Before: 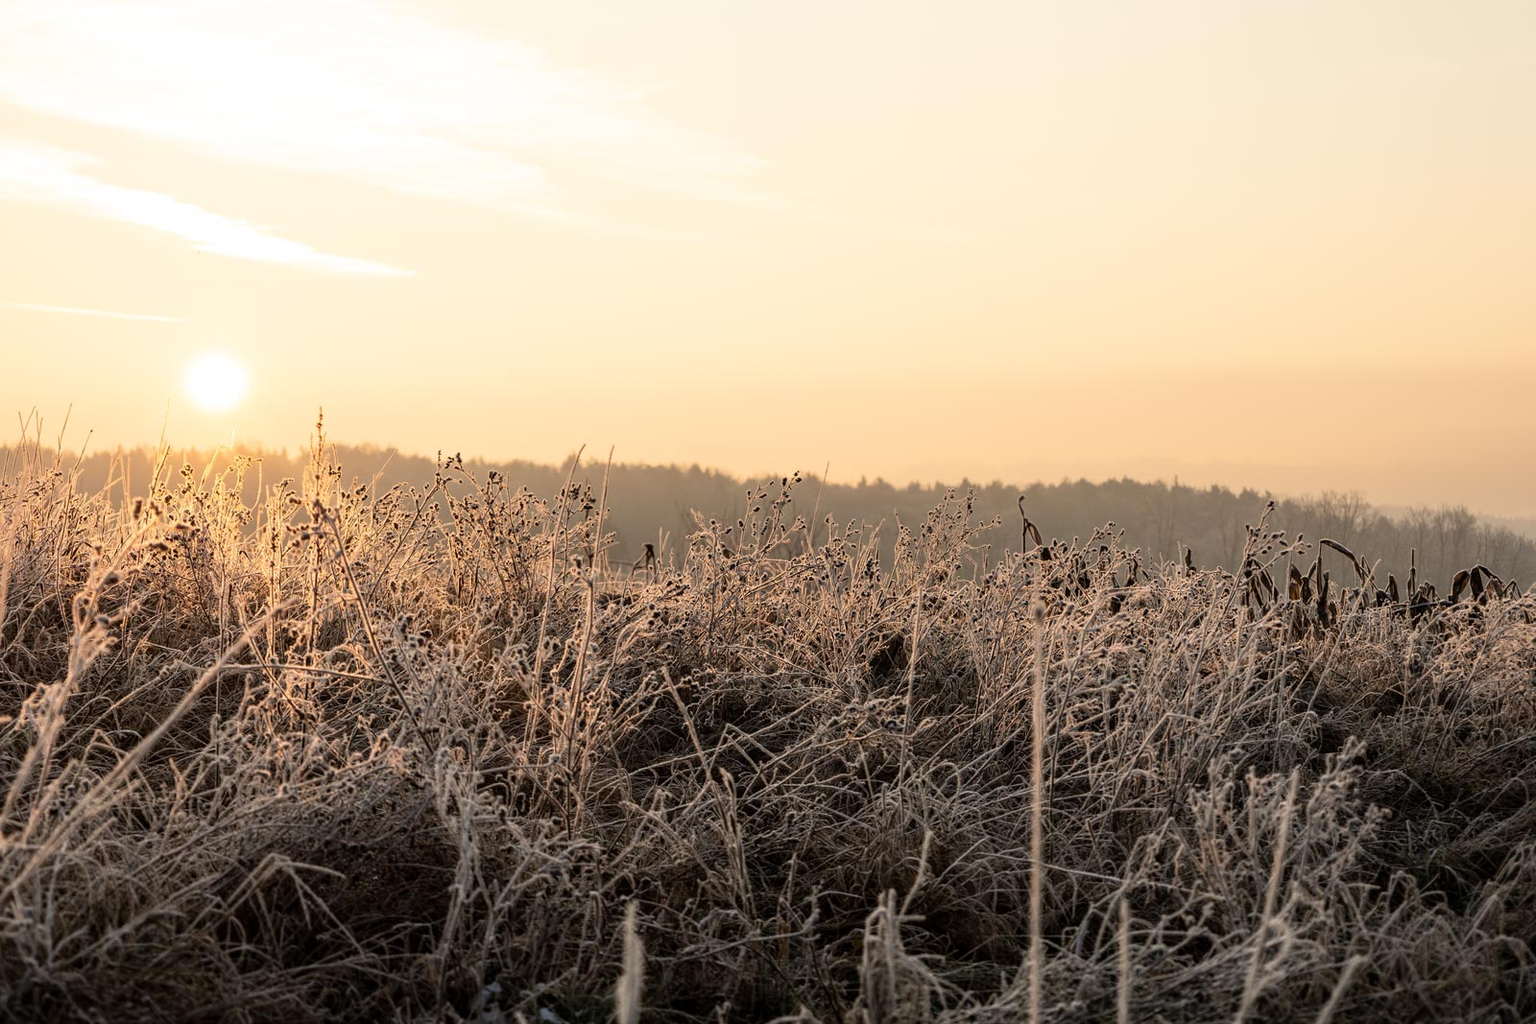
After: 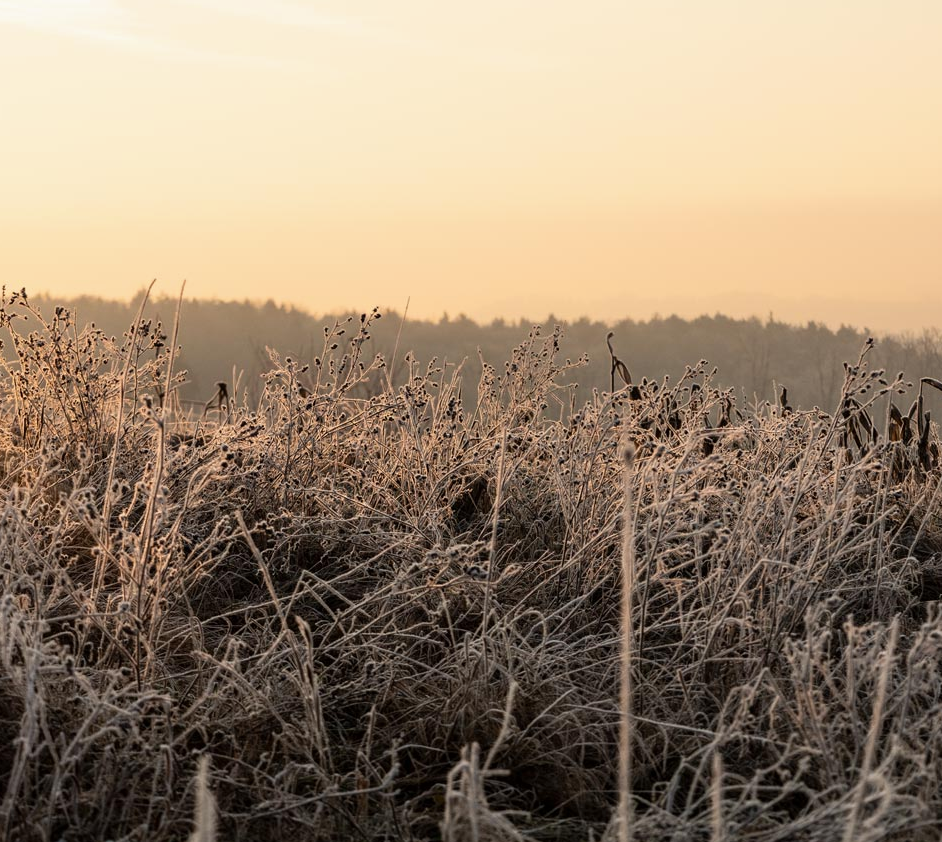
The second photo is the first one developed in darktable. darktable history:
exposure: exposure -0.05 EV, compensate exposure bias true
crop and rotate: left 28.477%, top 17.283%, right 12.637%, bottom 3.719%
